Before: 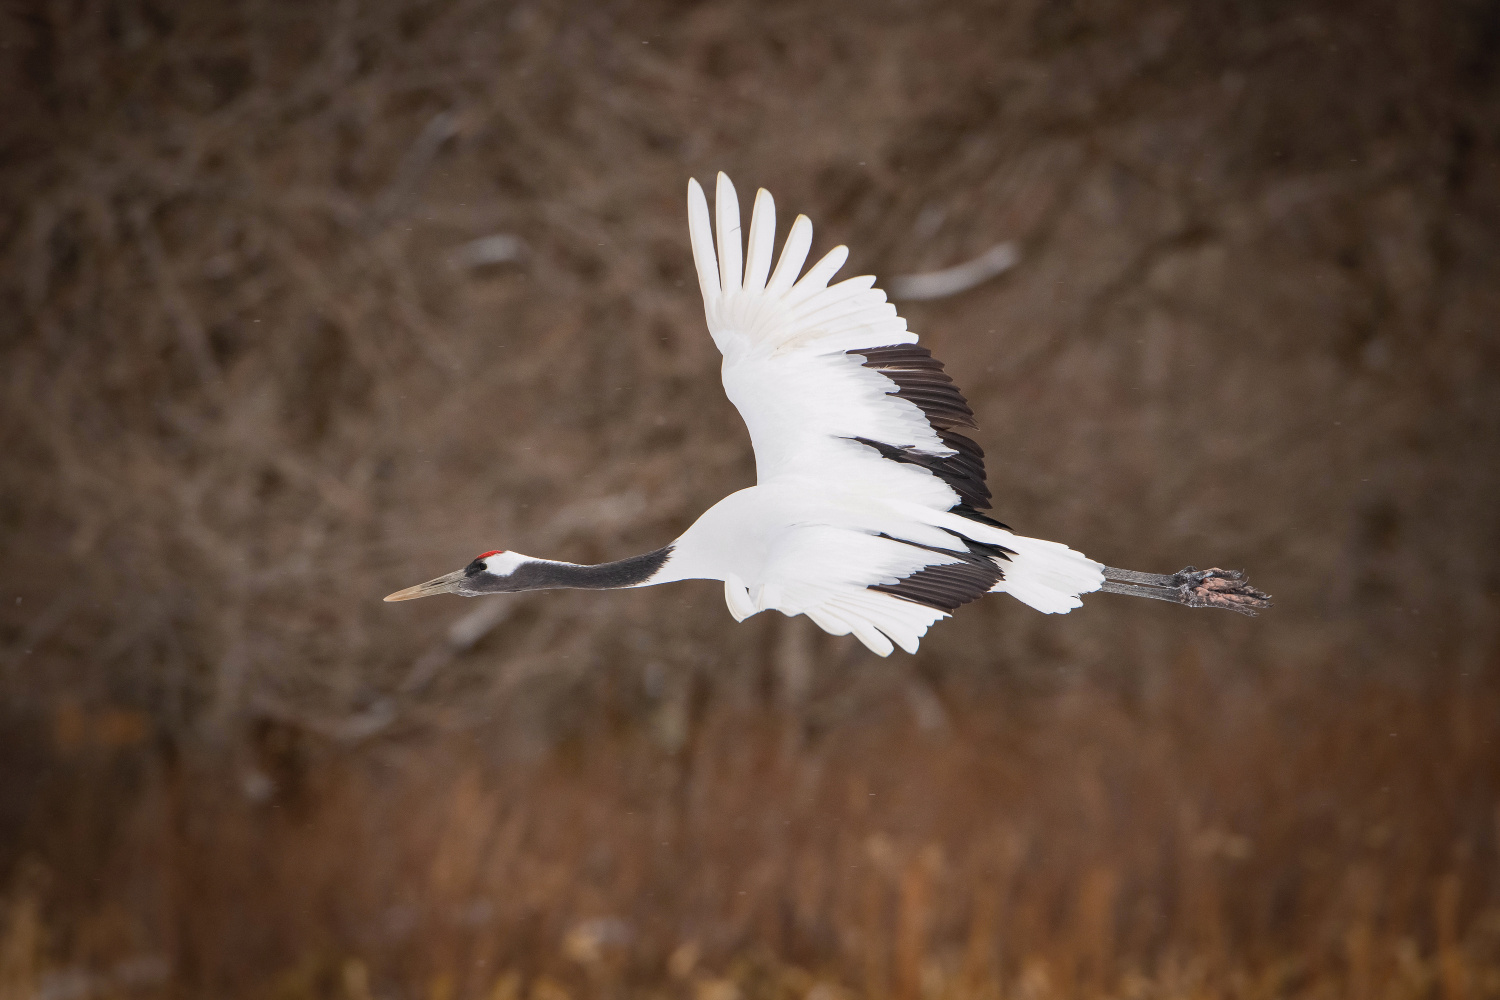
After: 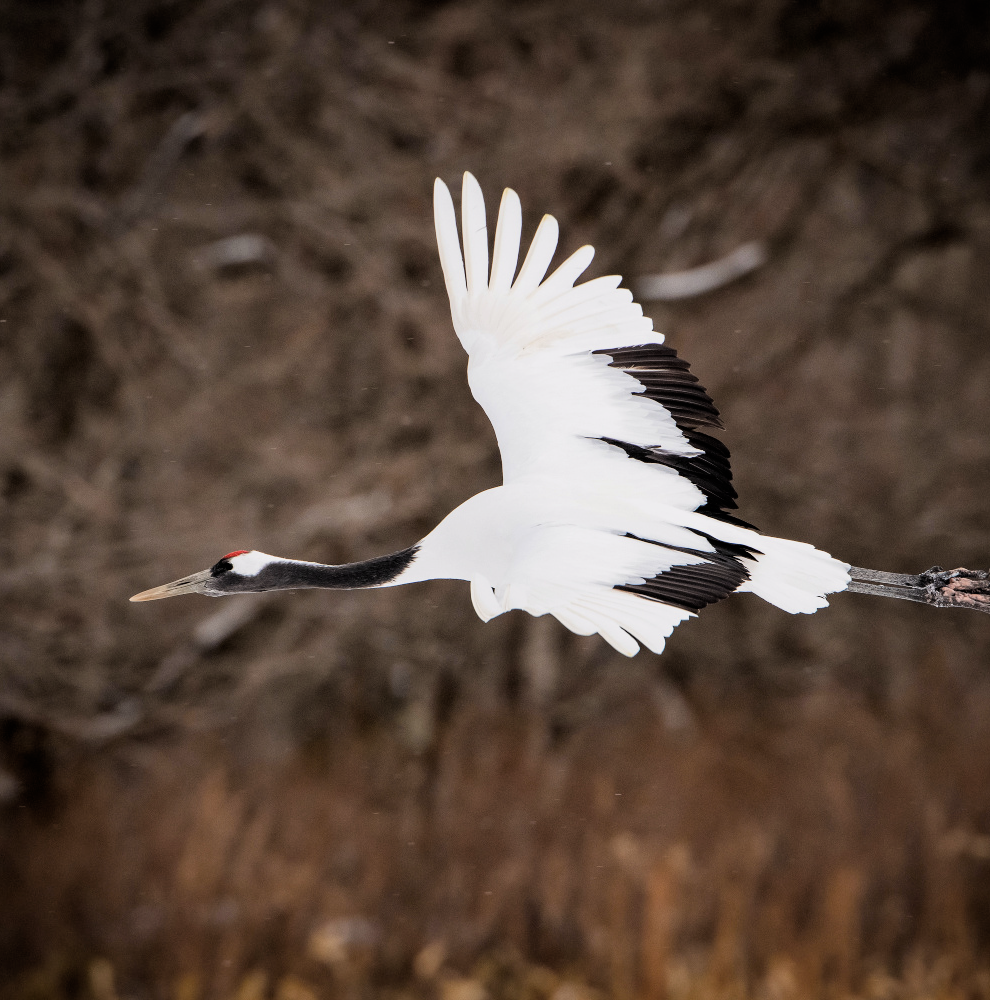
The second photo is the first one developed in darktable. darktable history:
filmic rgb: black relative exposure -4.06 EV, white relative exposure 2.99 EV, hardness 3.02, contrast 1.41
crop: left 16.969%, right 16.986%
